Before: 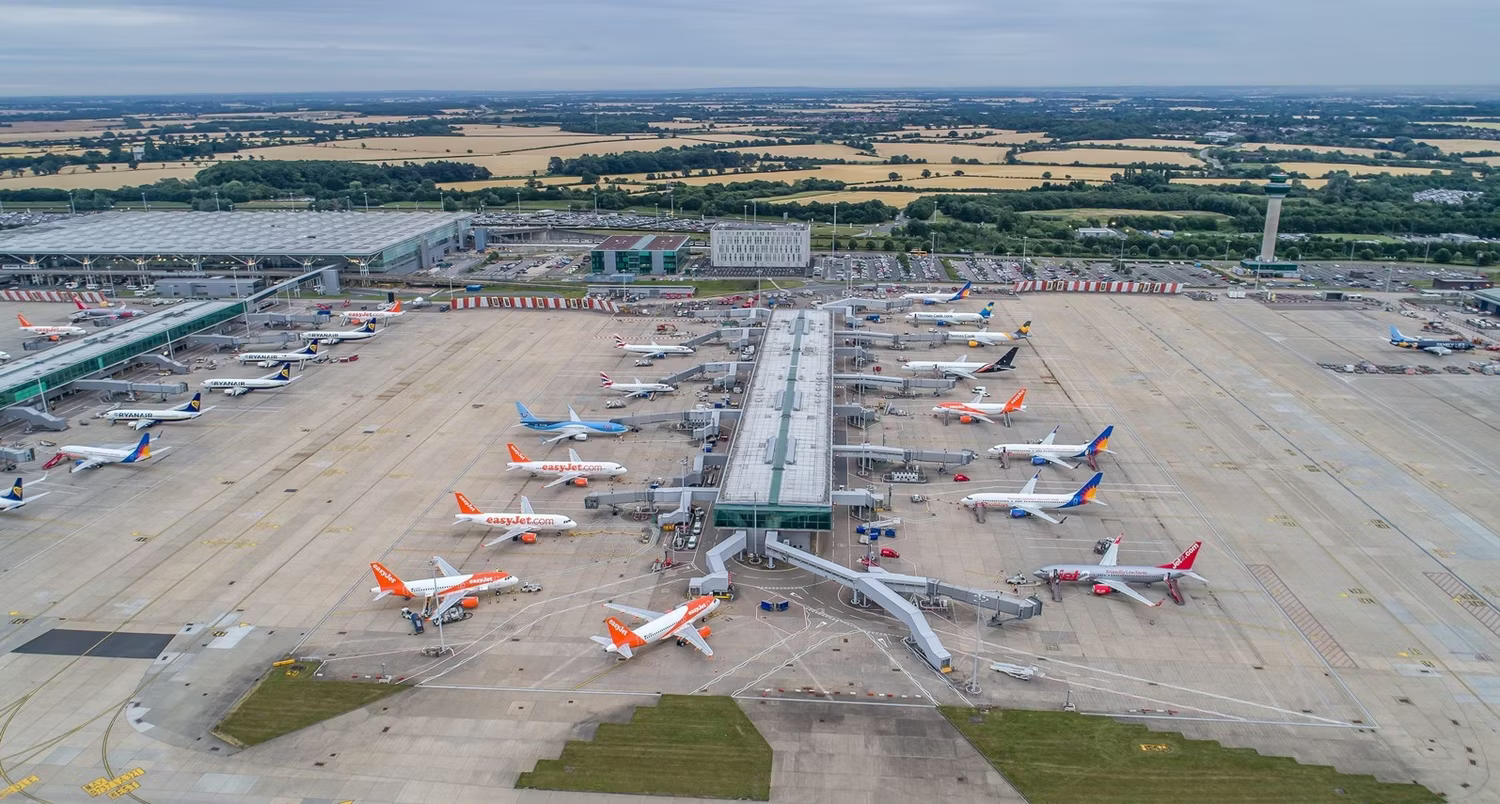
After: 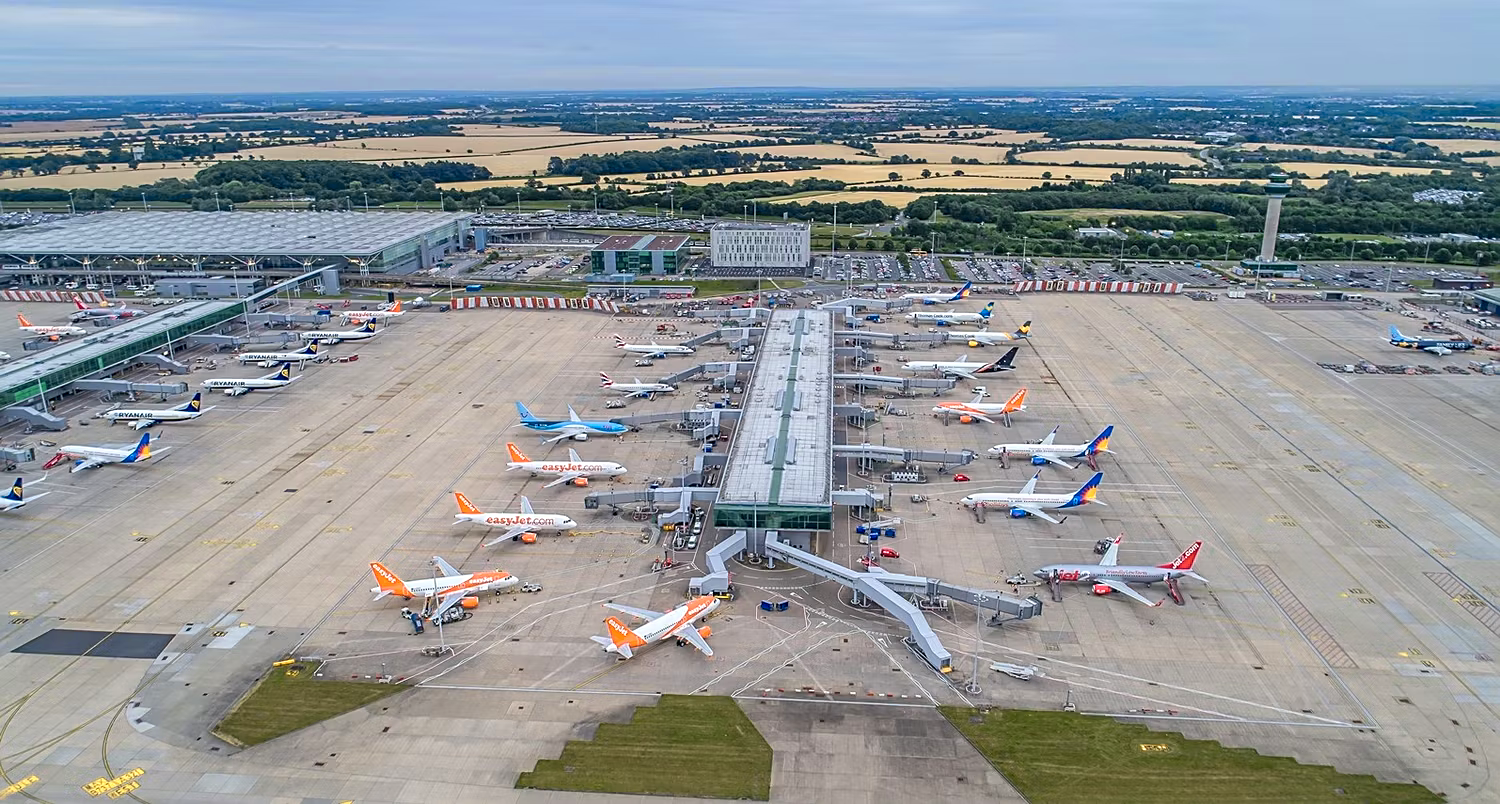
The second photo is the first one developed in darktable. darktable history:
color zones: curves: ch0 [(0.099, 0.624) (0.257, 0.596) (0.384, 0.376) (0.529, 0.492) (0.697, 0.564) (0.768, 0.532) (0.908, 0.644)]; ch1 [(0.112, 0.564) (0.254, 0.612) (0.432, 0.676) (0.592, 0.456) (0.743, 0.684) (0.888, 0.536)]; ch2 [(0.25, 0.5) (0.469, 0.36) (0.75, 0.5)]
sharpen: on, module defaults
